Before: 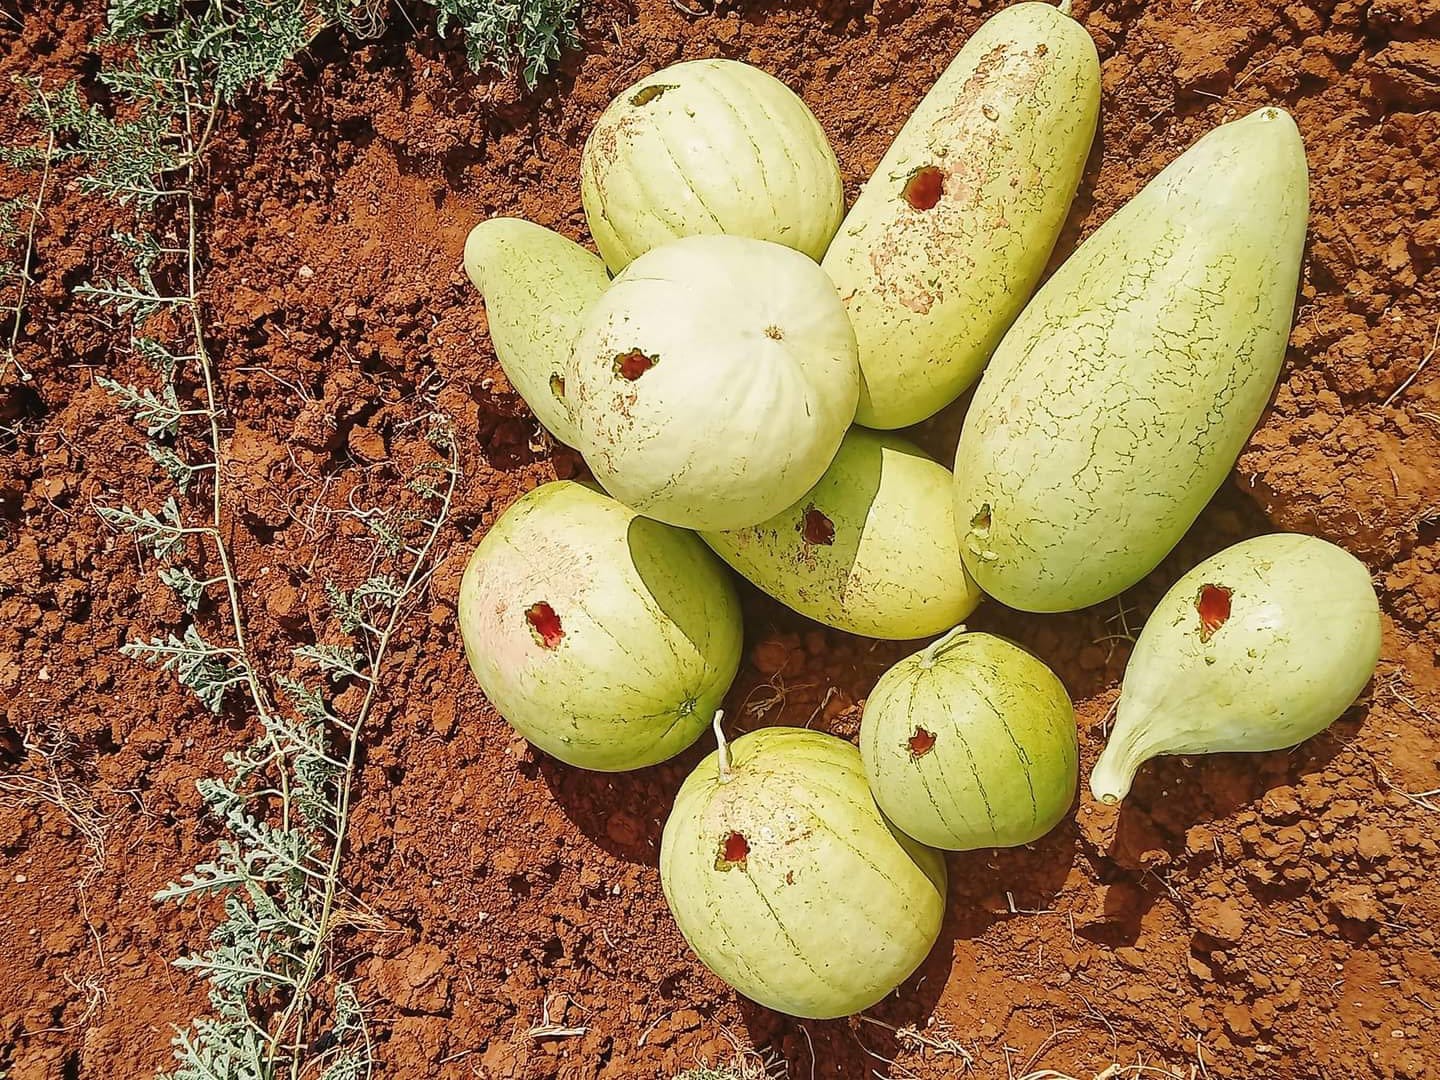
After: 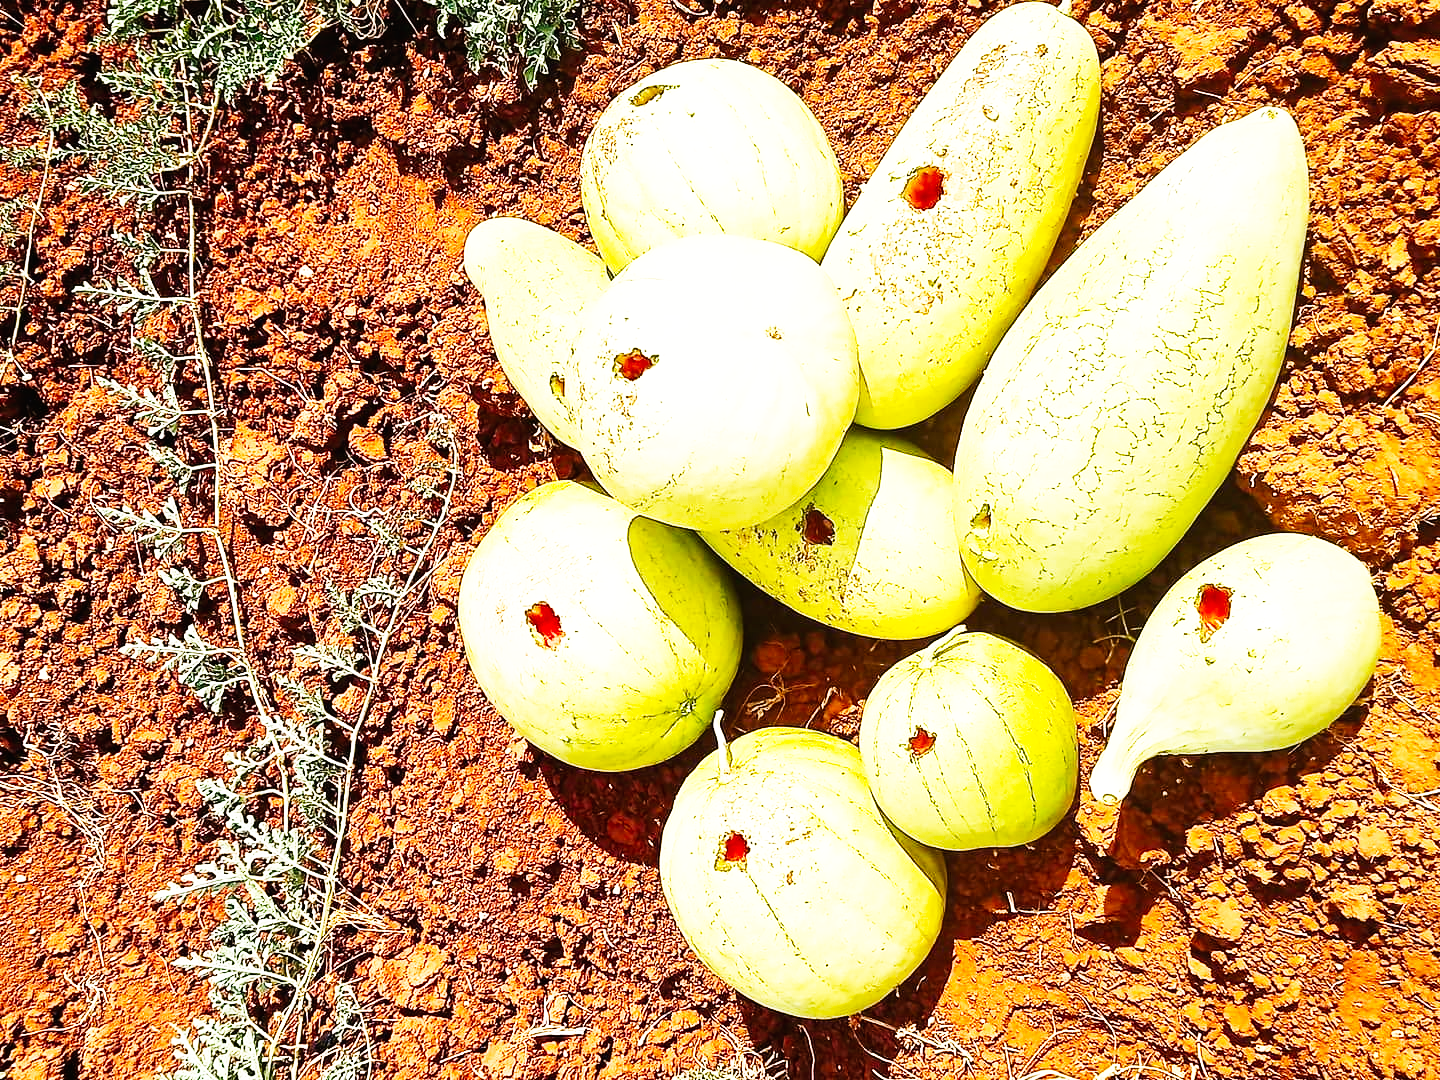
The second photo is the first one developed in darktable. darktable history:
base curve: curves: ch0 [(0, 0) (0.007, 0.004) (0.027, 0.03) (0.046, 0.07) (0.207, 0.54) (0.442, 0.872) (0.673, 0.972) (1, 1)], preserve colors none
rgb levels: preserve colors max RGB
color balance: output saturation 110%
tone equalizer: -8 EV -0.417 EV, -7 EV -0.389 EV, -6 EV -0.333 EV, -5 EV -0.222 EV, -3 EV 0.222 EV, -2 EV 0.333 EV, -1 EV 0.389 EV, +0 EV 0.417 EV, edges refinement/feathering 500, mask exposure compensation -1.57 EV, preserve details no
